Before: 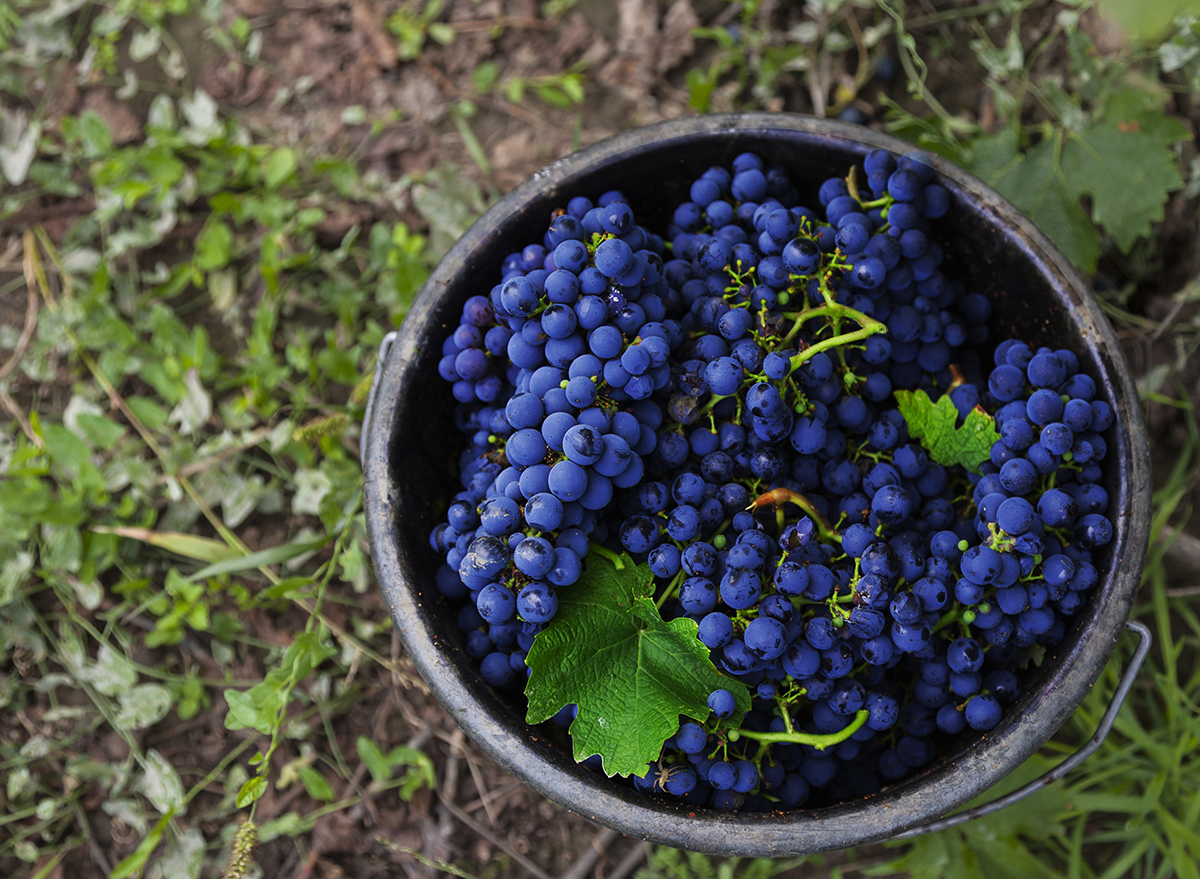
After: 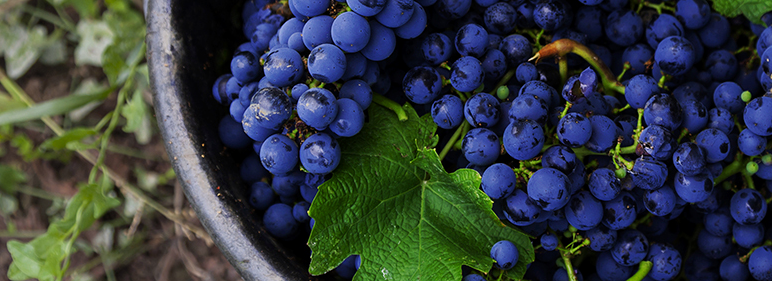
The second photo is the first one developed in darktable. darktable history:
white balance: red 1.009, blue 1.027
crop: left 18.091%, top 51.13%, right 17.525%, bottom 16.85%
exposure: black level correction 0.001, exposure -0.2 EV, compensate highlight preservation false
